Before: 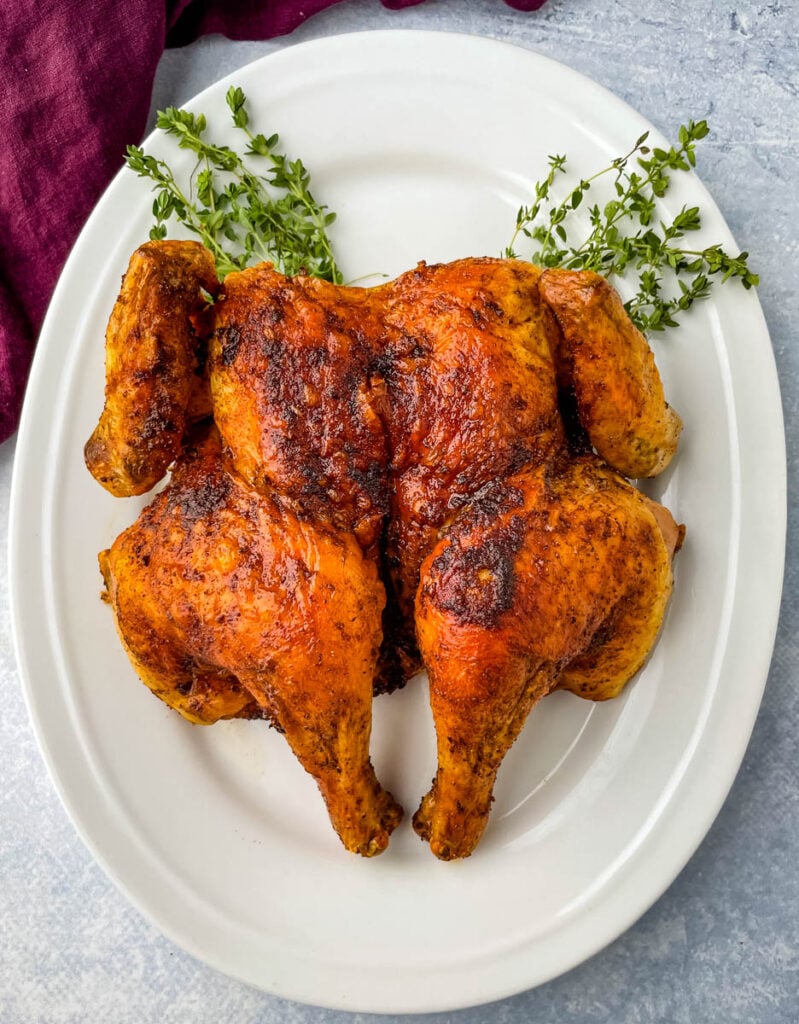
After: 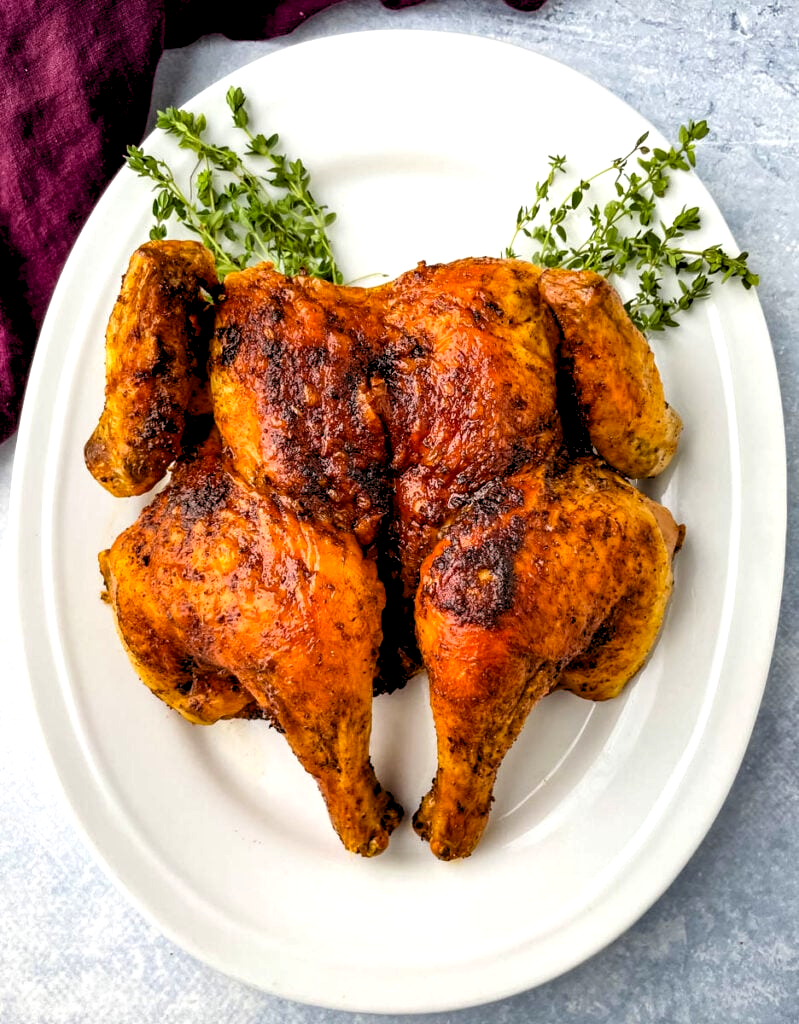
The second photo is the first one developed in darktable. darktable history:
exposure: black level correction 0.007, exposure 0.155 EV, compensate highlight preservation false
levels: levels [0.062, 0.494, 0.925]
